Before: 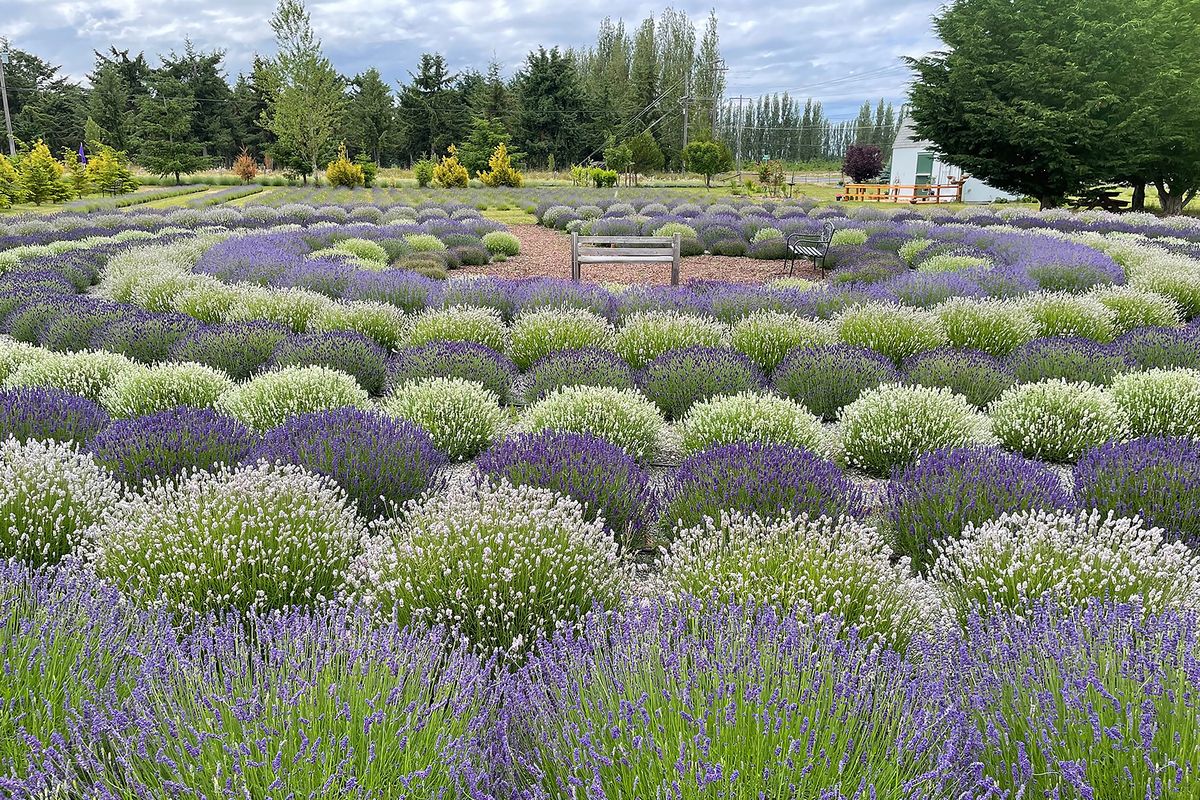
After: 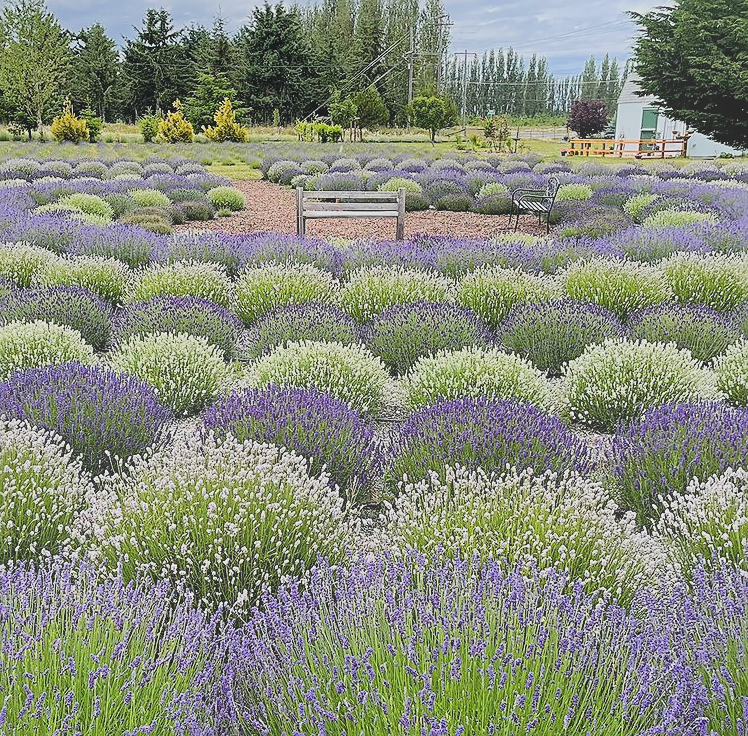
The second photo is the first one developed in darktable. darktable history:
crop and rotate: left 22.918%, top 5.629%, right 14.711%, bottom 2.247%
filmic rgb: black relative exposure -7.65 EV, white relative exposure 4.56 EV, hardness 3.61, contrast 1.05
sharpen: on, module defaults
bloom: on, module defaults
shadows and highlights: soften with gaussian
